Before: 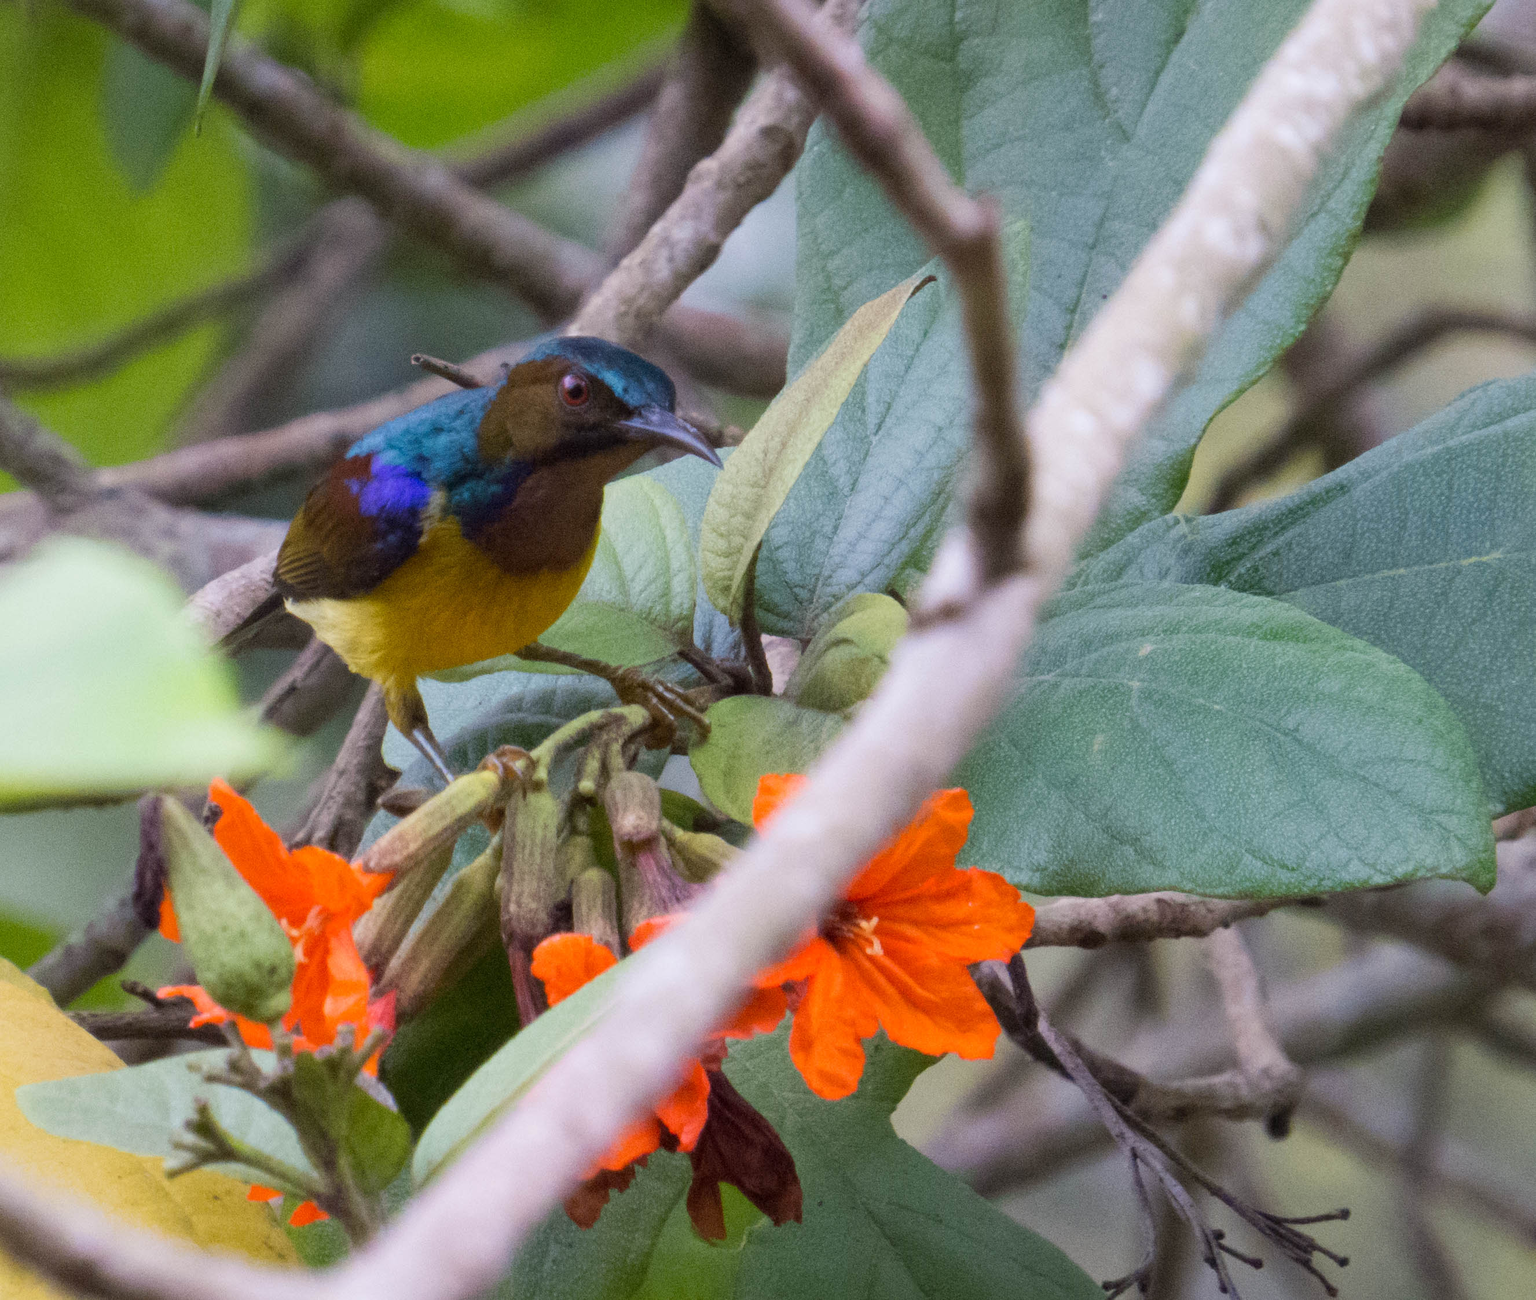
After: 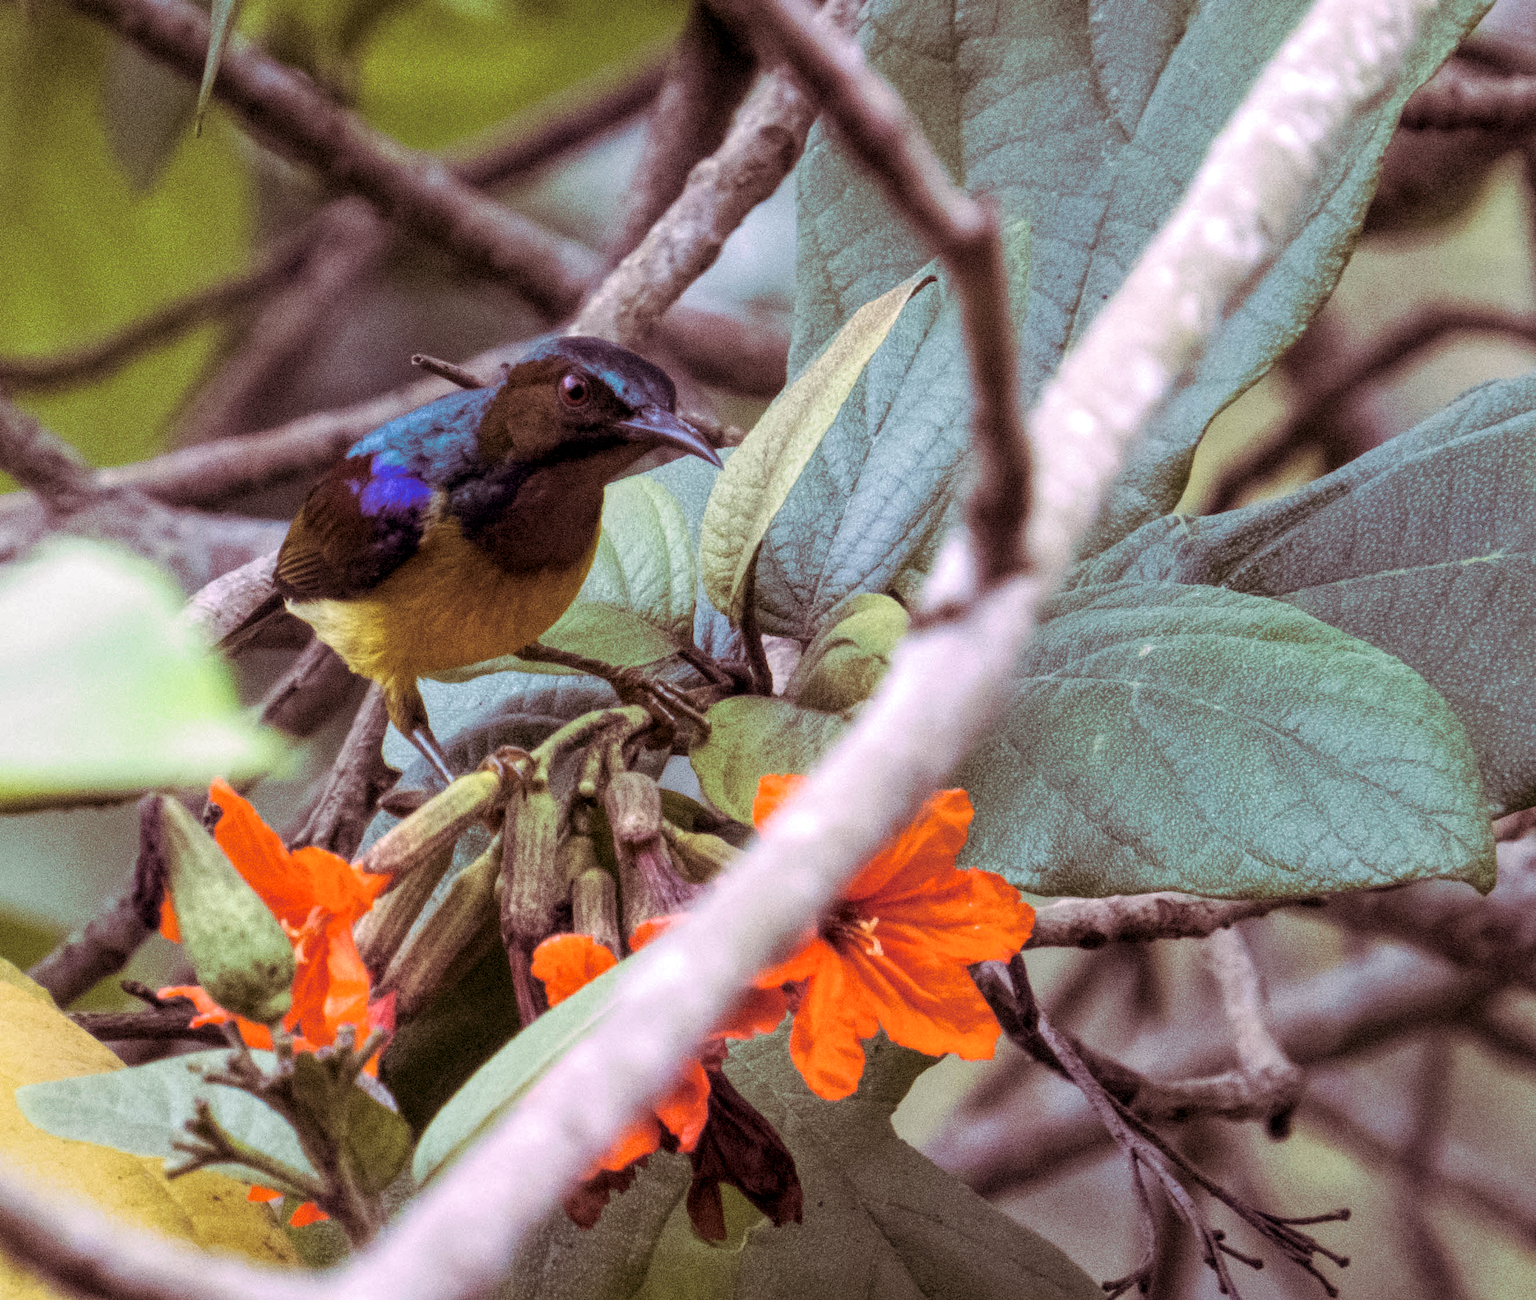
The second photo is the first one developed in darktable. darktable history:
local contrast: highlights 100%, shadows 100%, detail 200%, midtone range 0.2
split-toning: highlights › hue 298.8°, highlights › saturation 0.73, compress 41.76%
